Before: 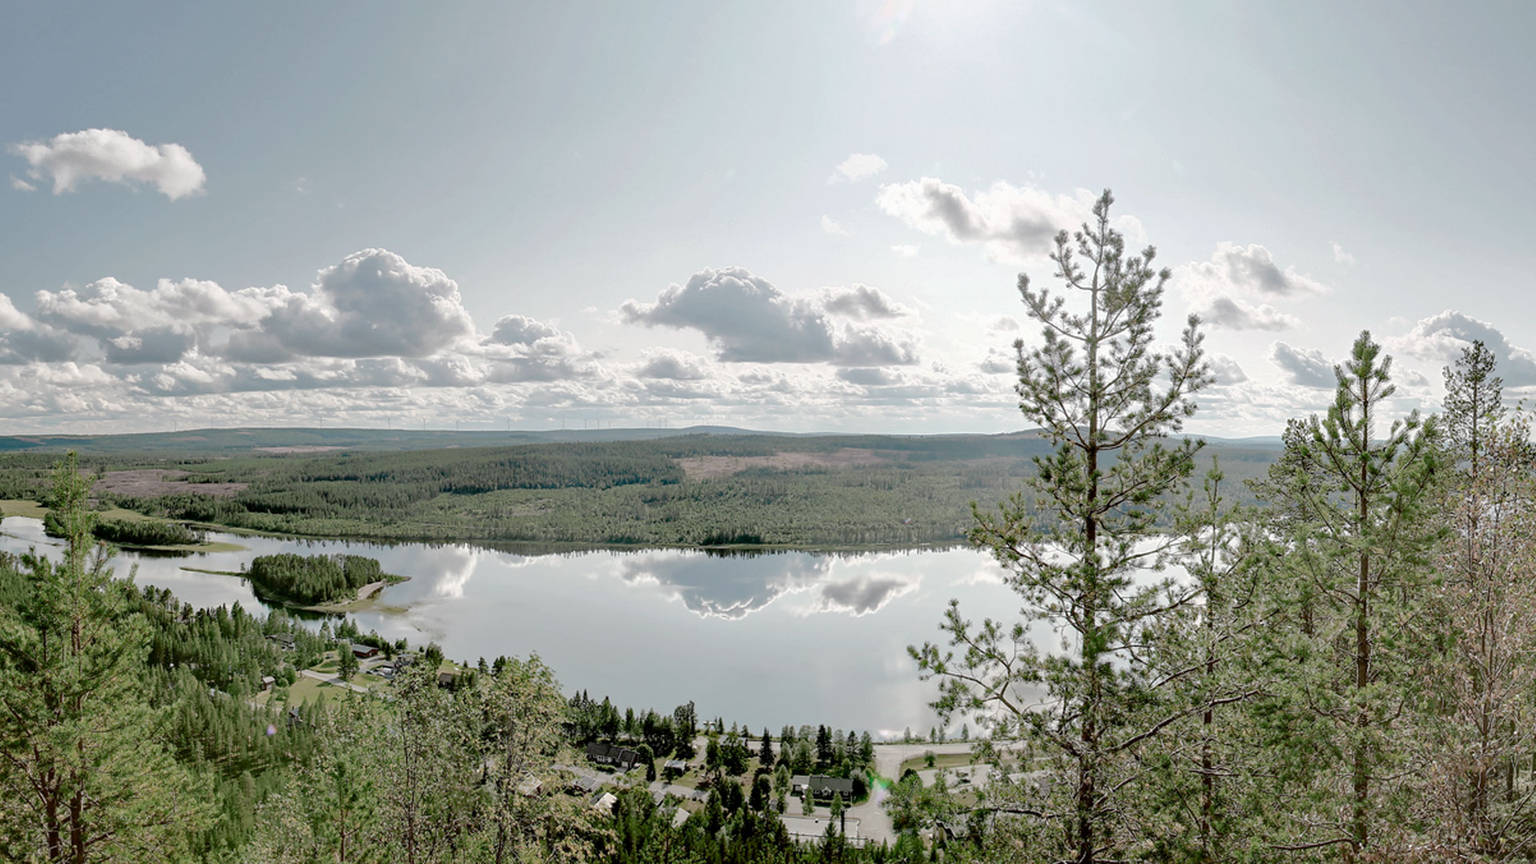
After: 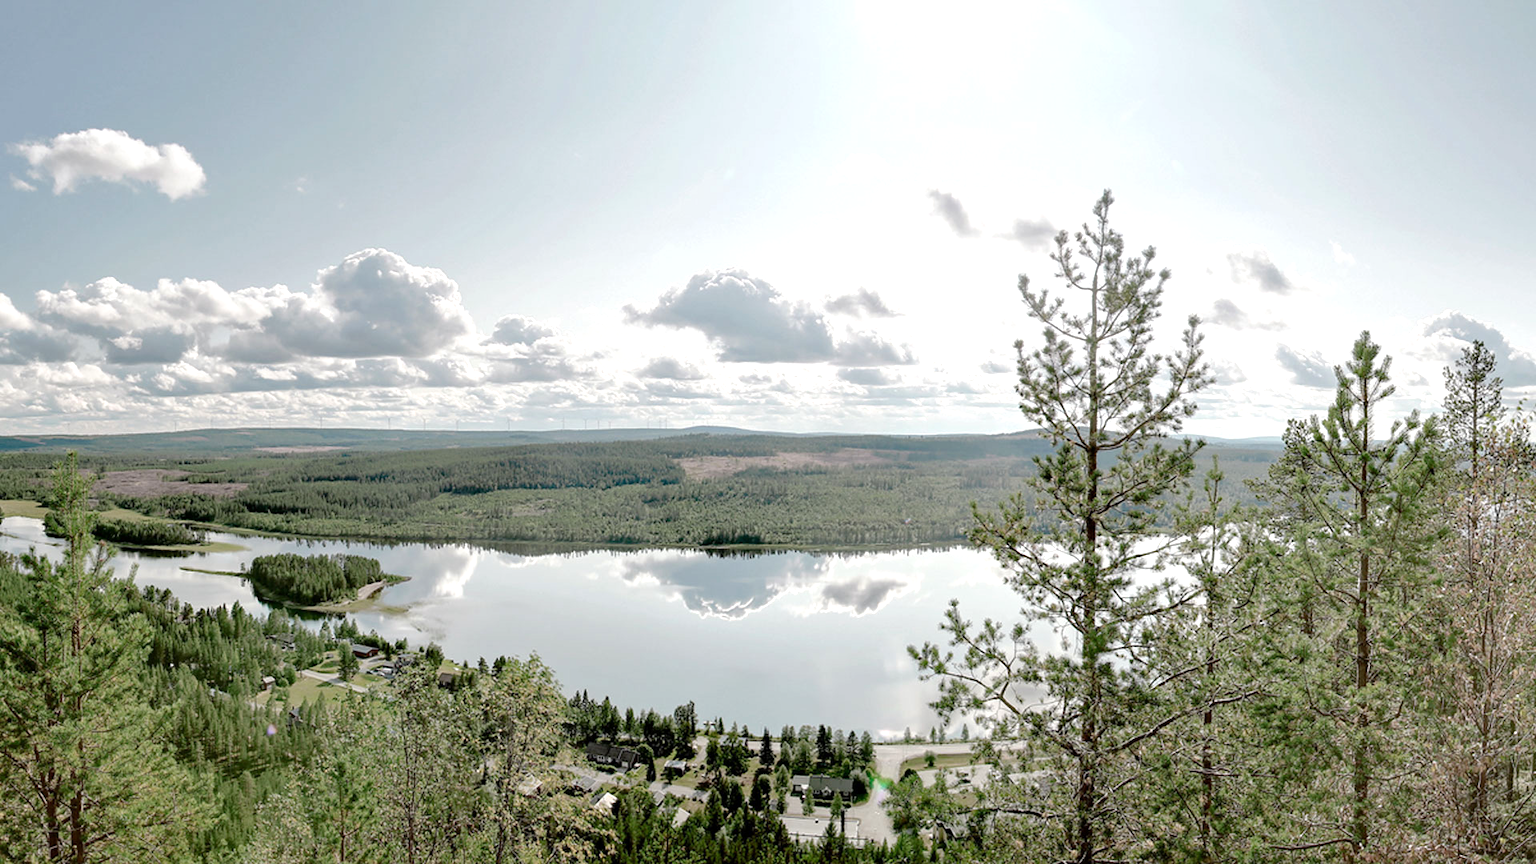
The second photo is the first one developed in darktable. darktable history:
tone equalizer: -8 EV -0.443 EV, -7 EV -0.424 EV, -6 EV -0.358 EV, -5 EV -0.22 EV, -3 EV 0.254 EV, -2 EV 0.309 EV, -1 EV 0.379 EV, +0 EV 0.433 EV, smoothing diameter 24.86%, edges refinement/feathering 14.75, preserve details guided filter
